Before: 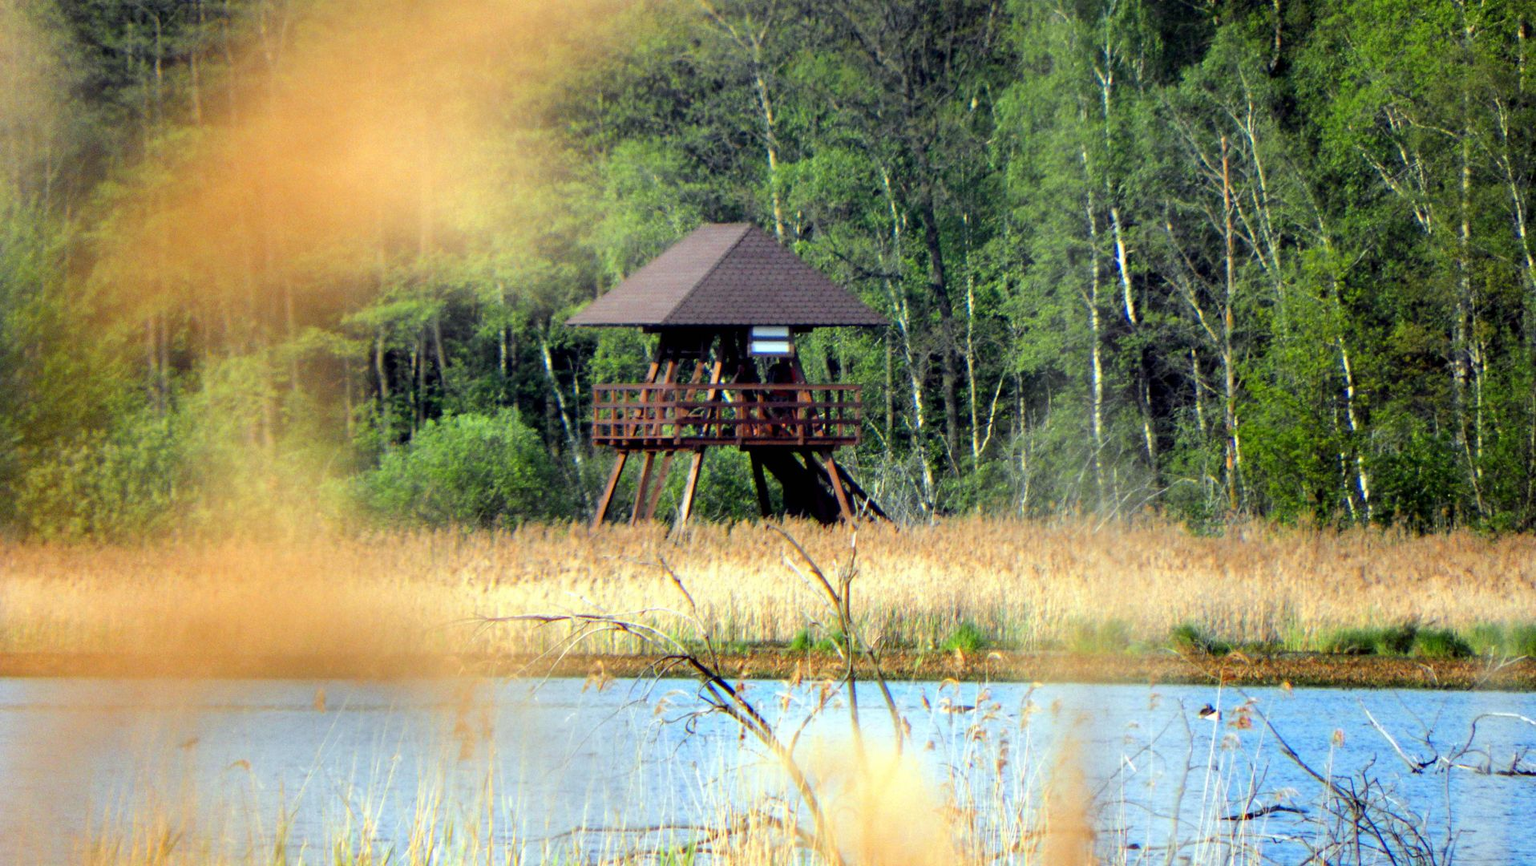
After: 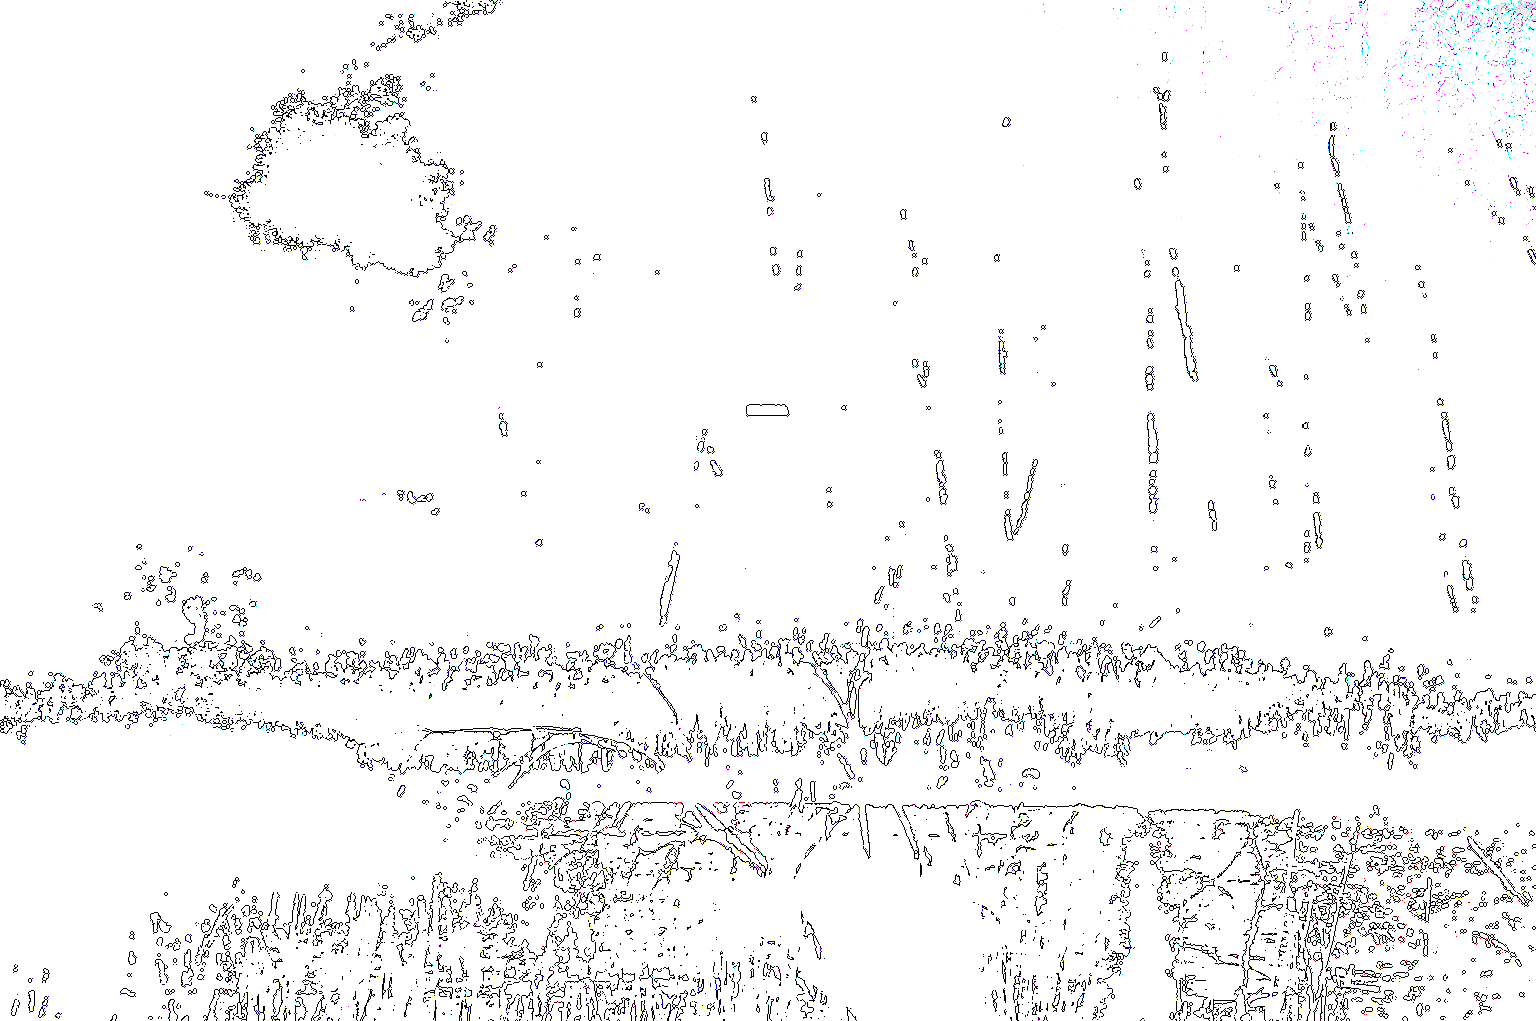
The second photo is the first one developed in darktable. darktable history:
crop: left 7.969%, right 7.361%
base curve: curves: ch0 [(0, 0) (0.158, 0.273) (0.879, 0.895) (1, 1)], preserve colors none
color balance rgb: perceptual saturation grading › global saturation 20%, perceptual saturation grading › highlights -49.726%, perceptual saturation grading › shadows 24.506%, perceptual brilliance grading › global brilliance 12.42%, global vibrance 20%
local contrast: highlights 26%, shadows 74%, midtone range 0.743
exposure: black level correction 0.1, exposure 3.103 EV, compensate highlight preservation false
